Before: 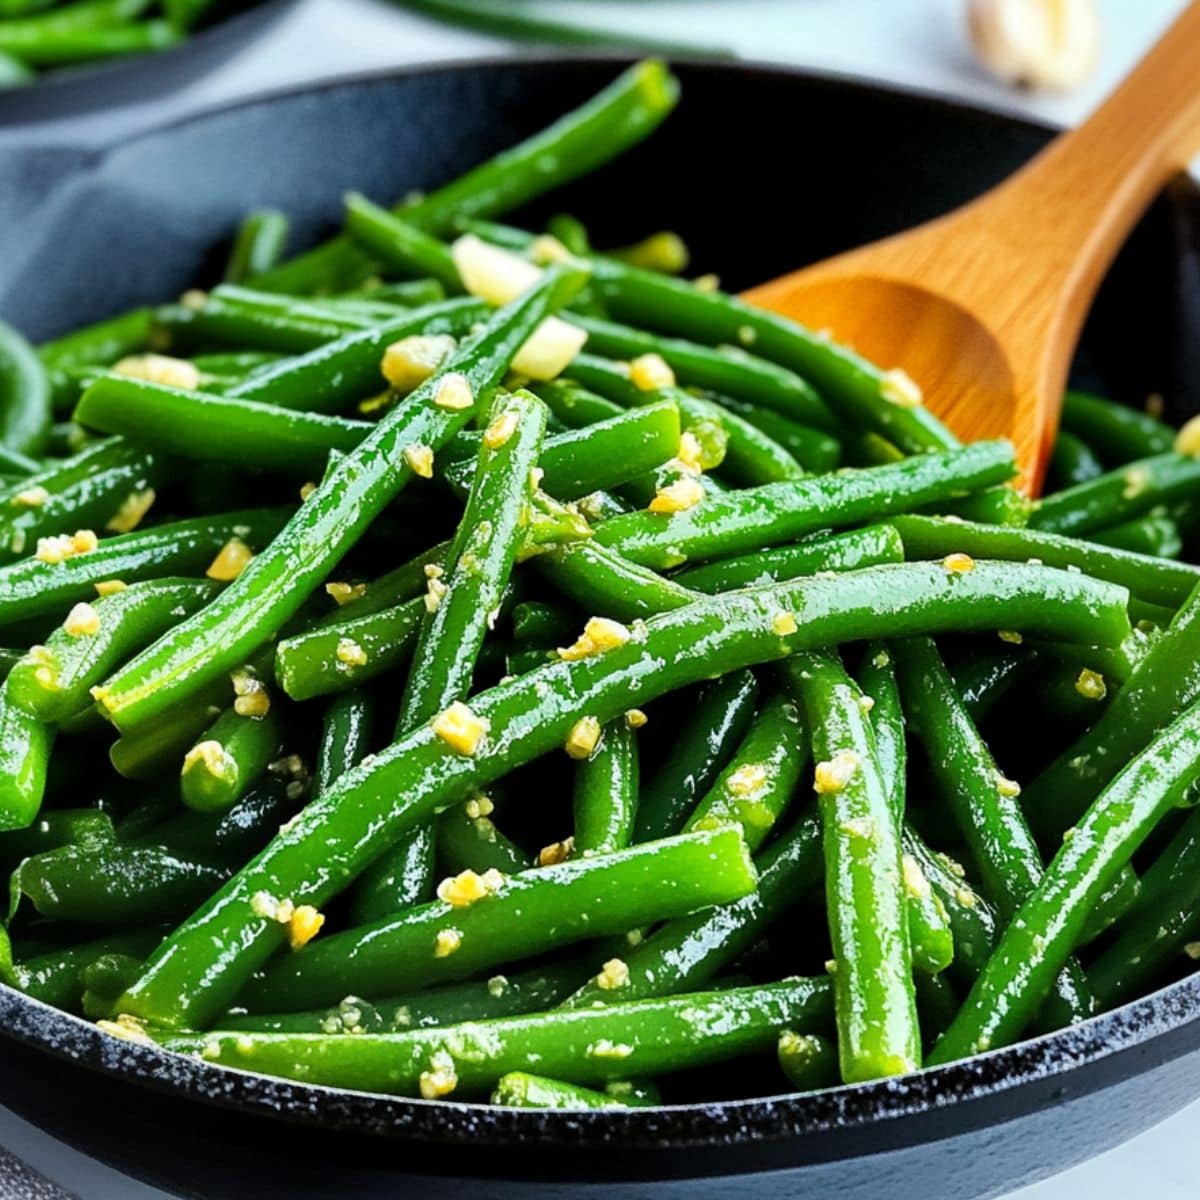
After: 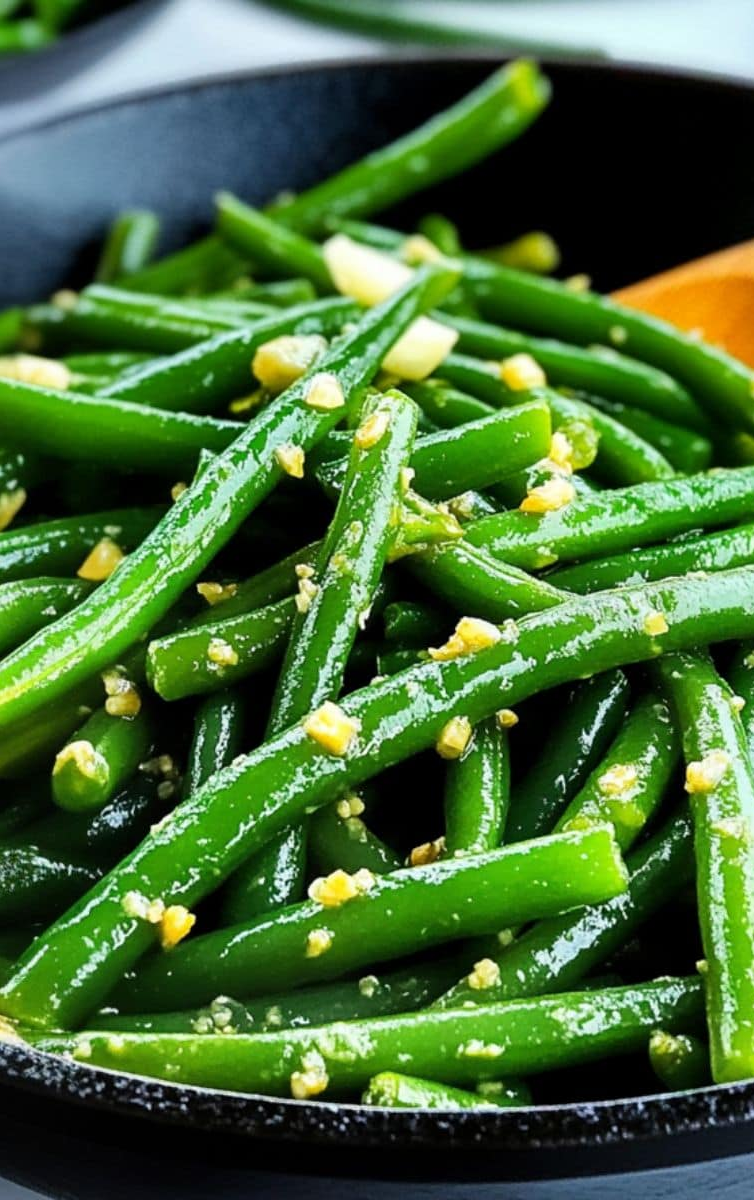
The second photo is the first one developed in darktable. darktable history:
crop: left 10.817%, right 26.342%
